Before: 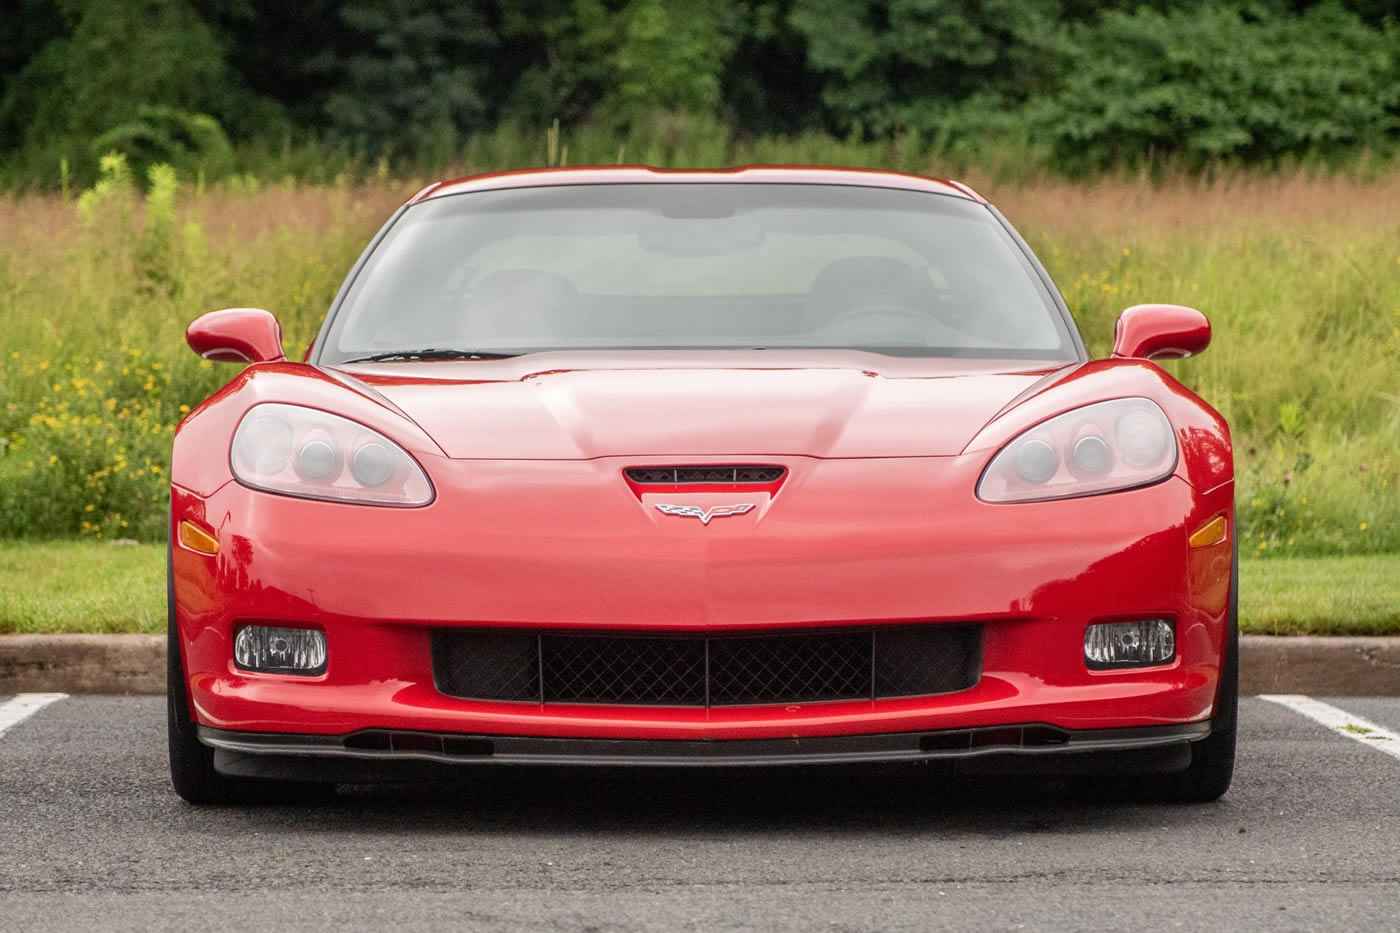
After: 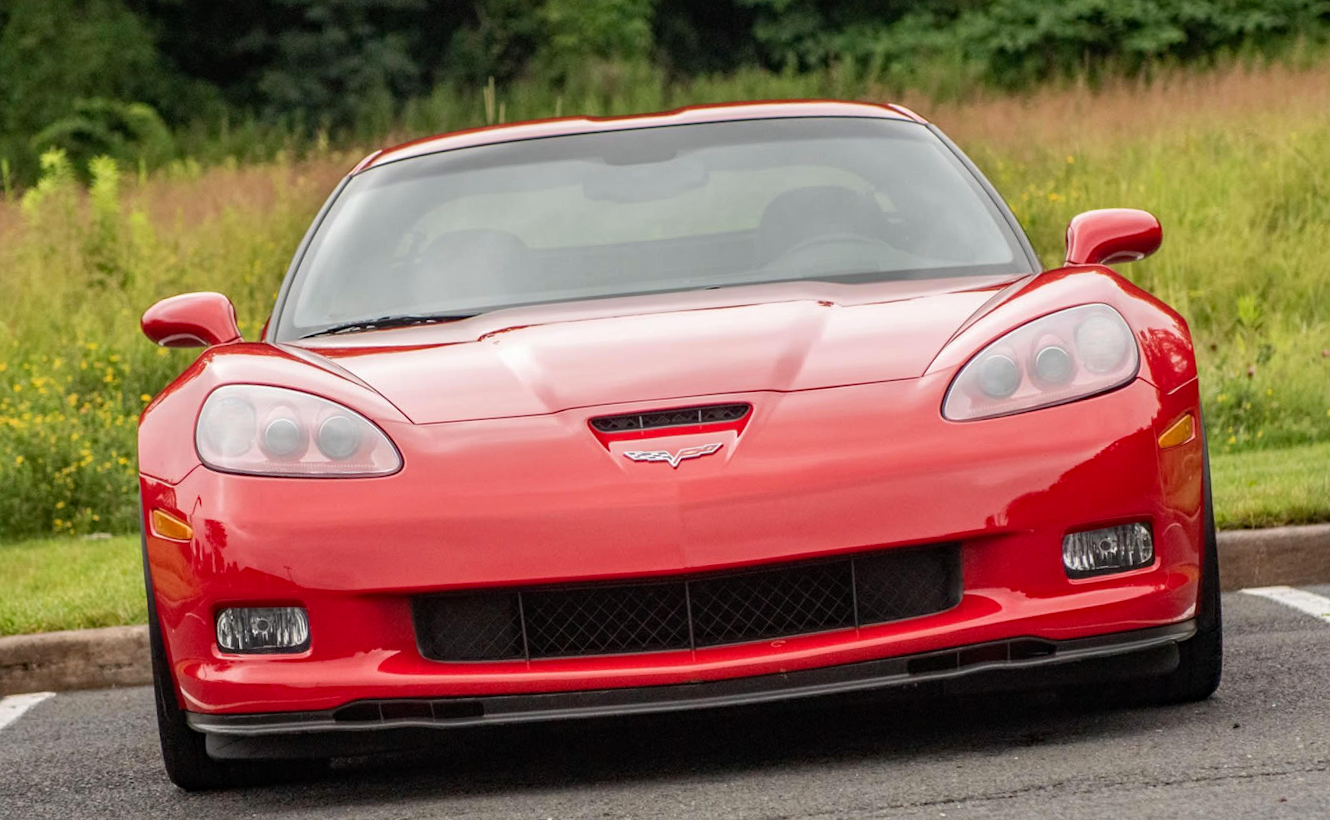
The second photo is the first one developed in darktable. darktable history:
haze removal: adaptive false
rotate and perspective: rotation -5°, crop left 0.05, crop right 0.952, crop top 0.11, crop bottom 0.89
